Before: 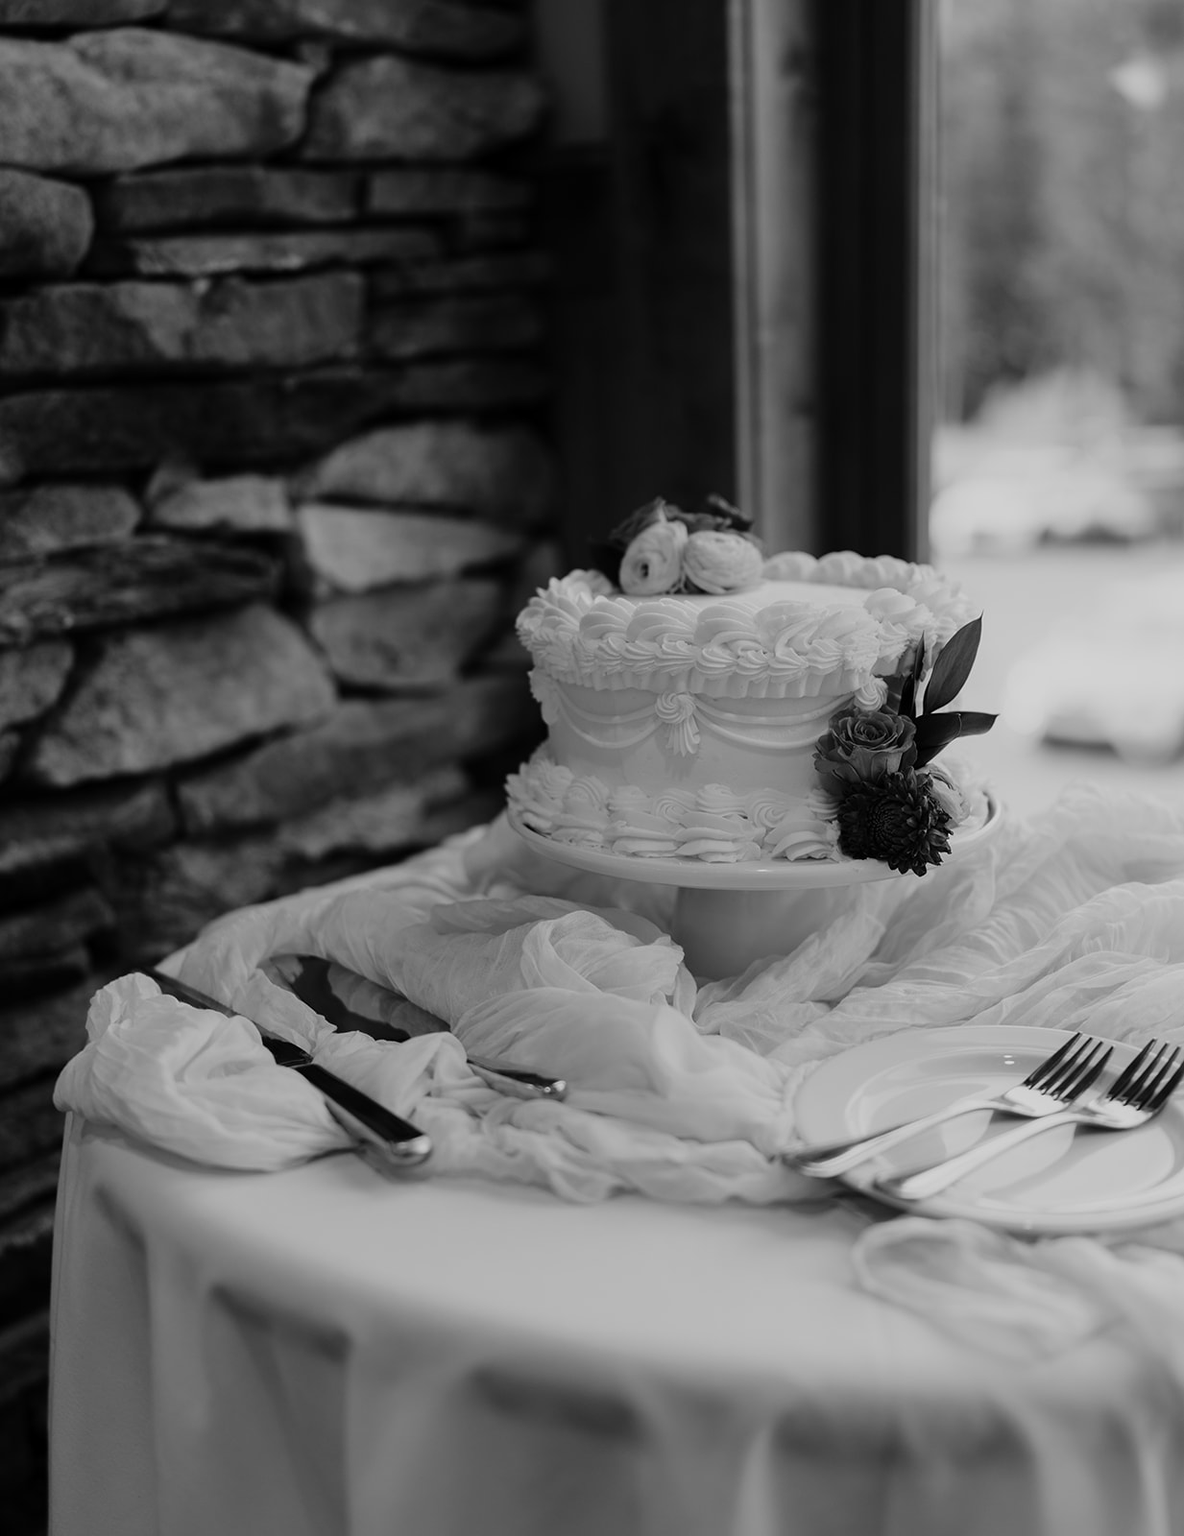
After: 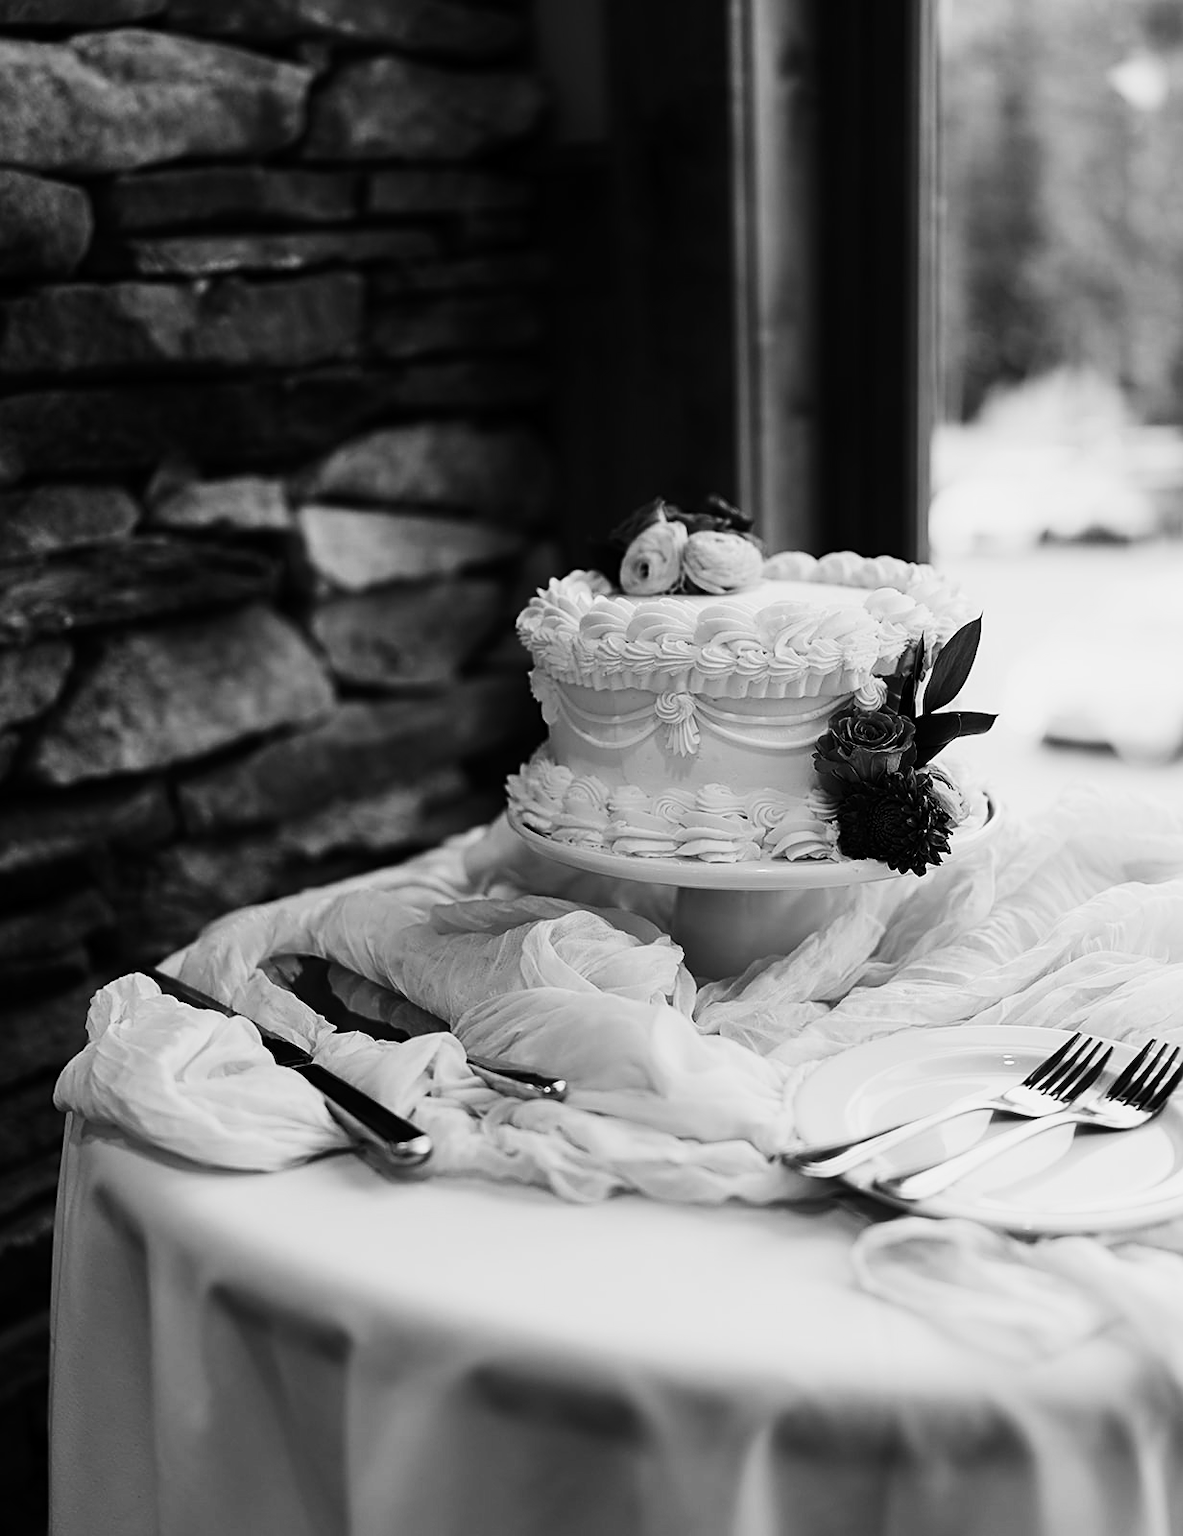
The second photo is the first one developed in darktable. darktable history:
contrast brightness saturation: contrast 0.4, brightness 0.1, saturation 0.21
tone equalizer: on, module defaults
sharpen: on, module defaults
